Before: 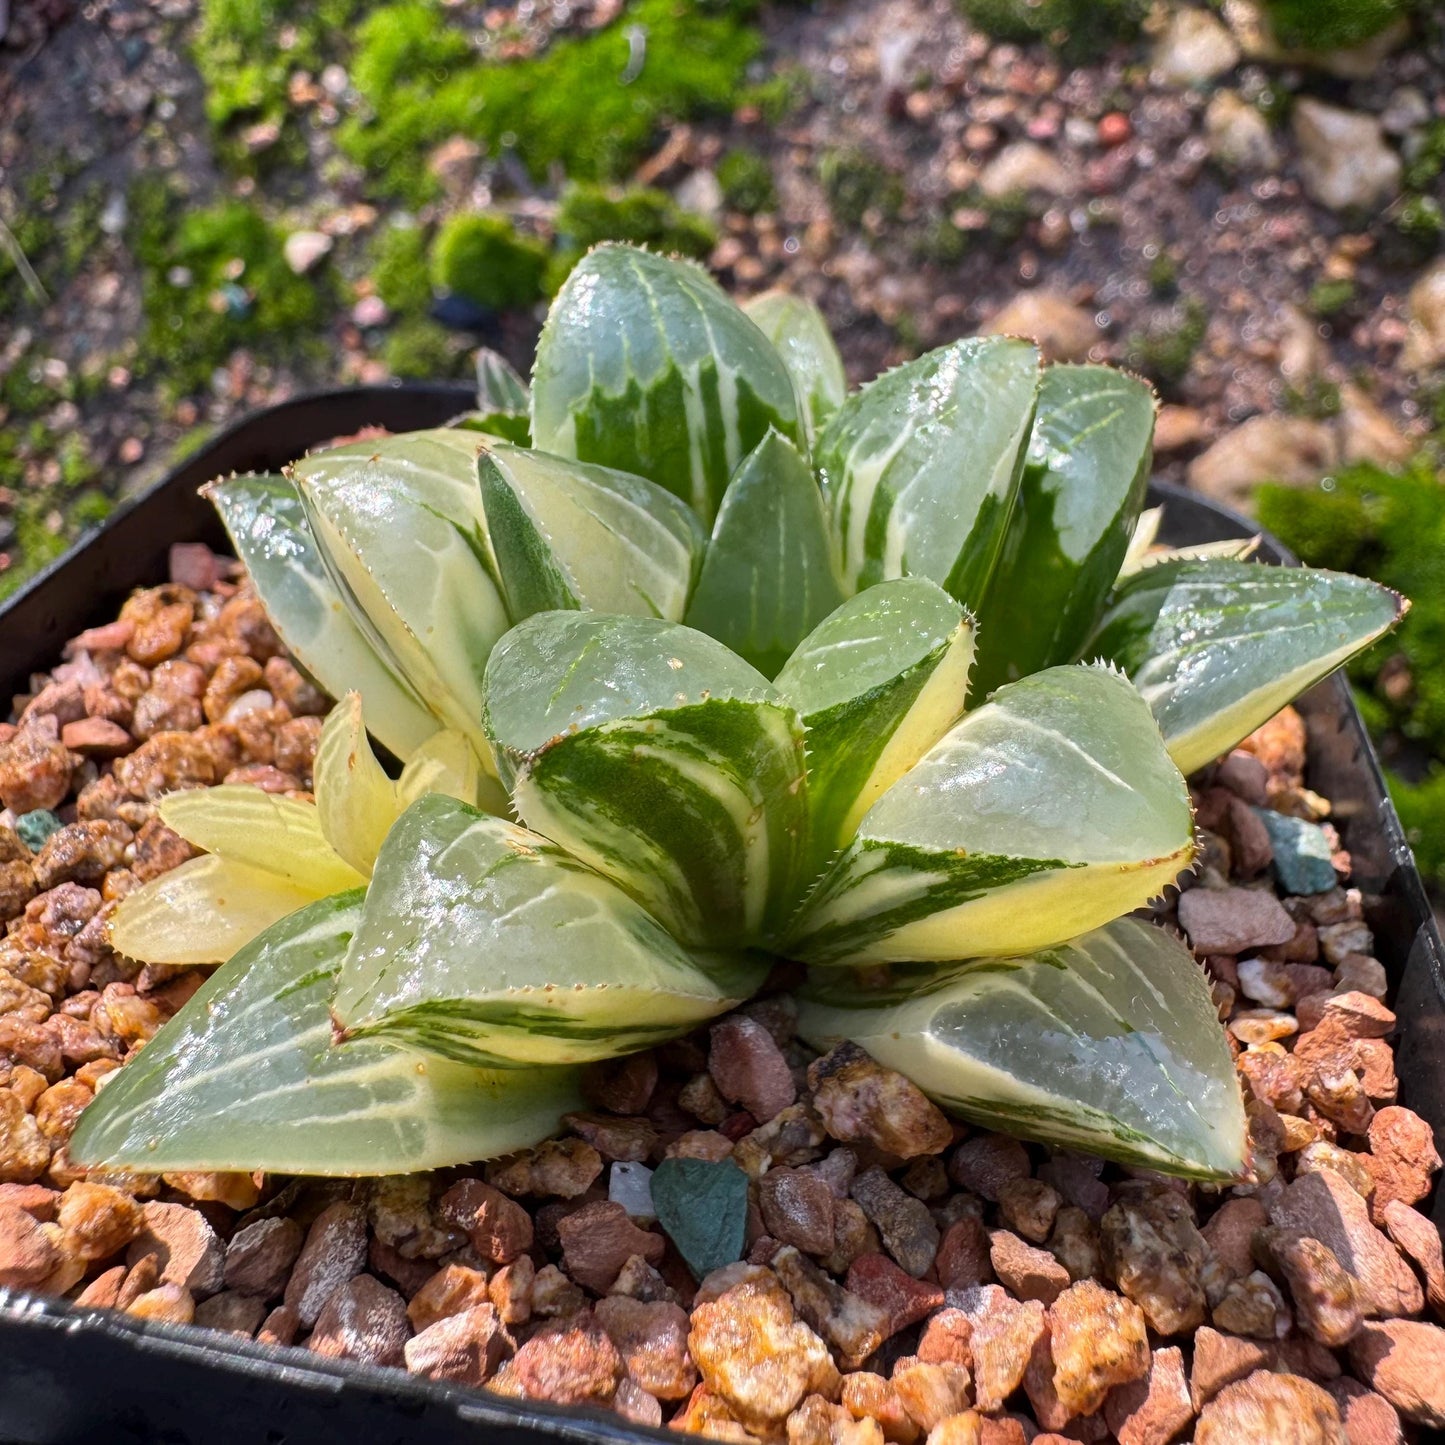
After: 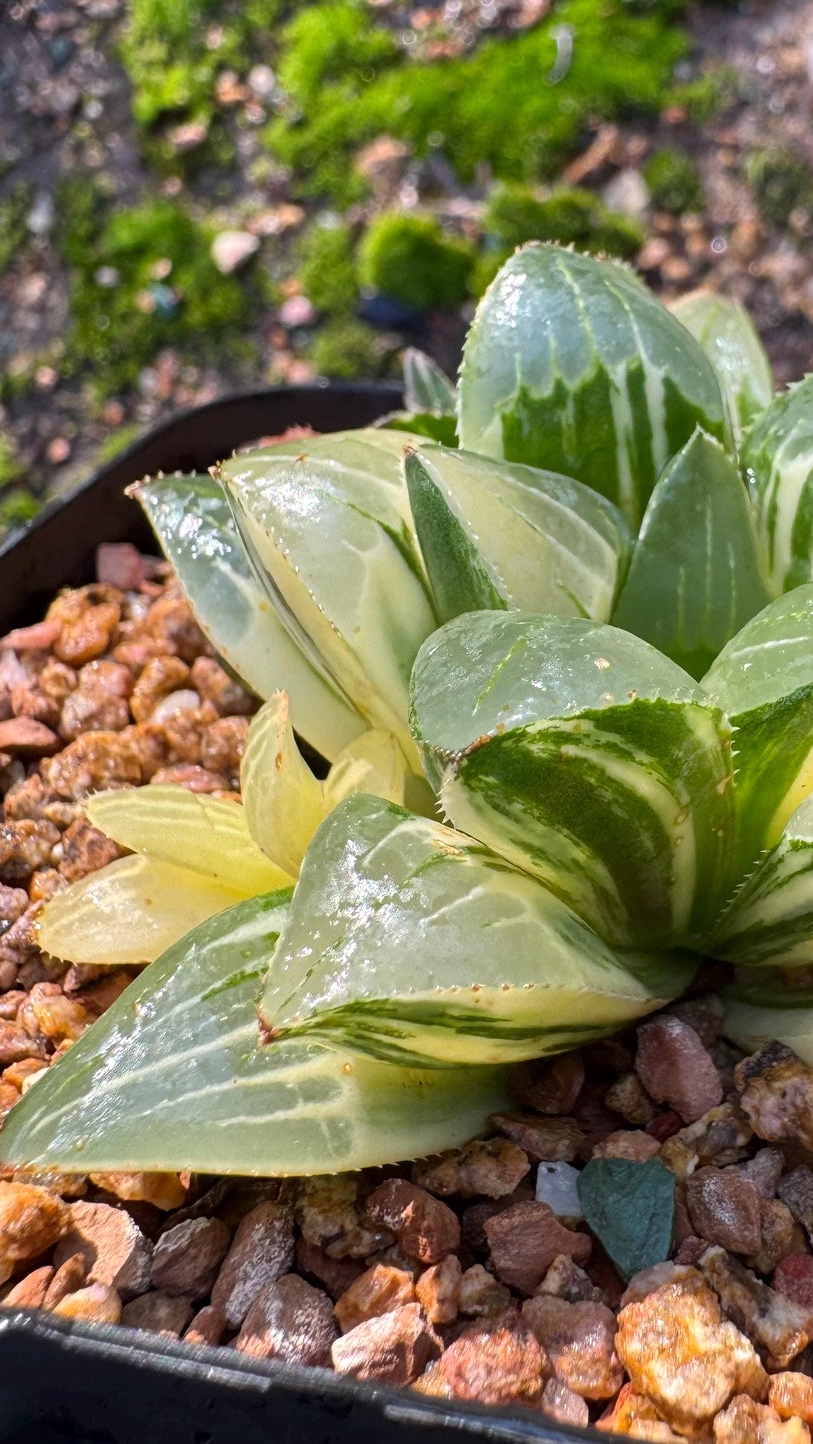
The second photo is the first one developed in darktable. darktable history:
crop: left 5.114%, right 38.589%
exposure: exposure 0.081 EV, compensate highlight preservation false
